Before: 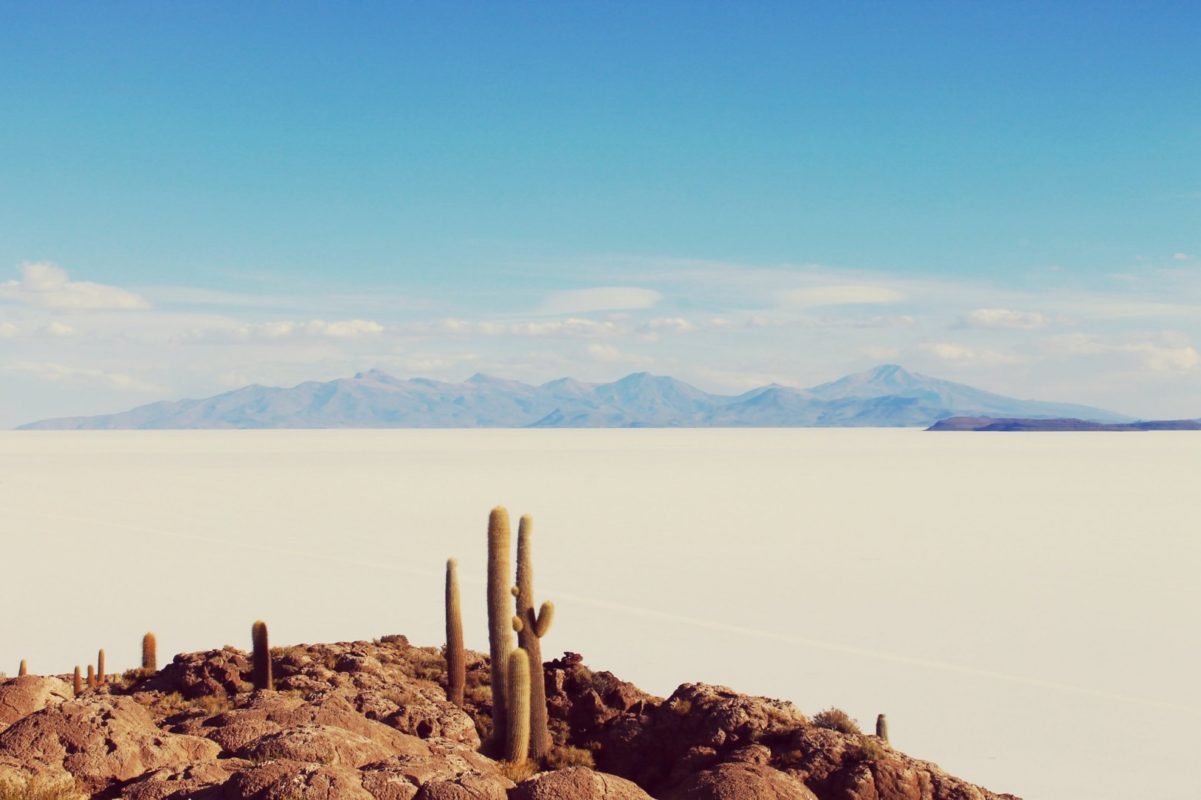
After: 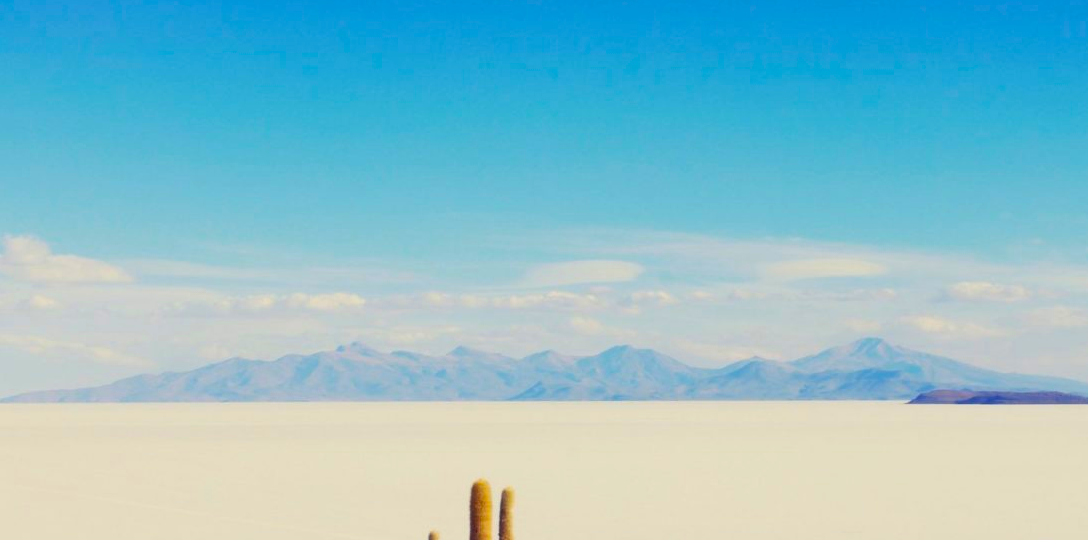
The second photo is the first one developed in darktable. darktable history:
color balance rgb: perceptual saturation grading › global saturation 30%, global vibrance 20%
crop: left 1.509%, top 3.452%, right 7.696%, bottom 28.452%
